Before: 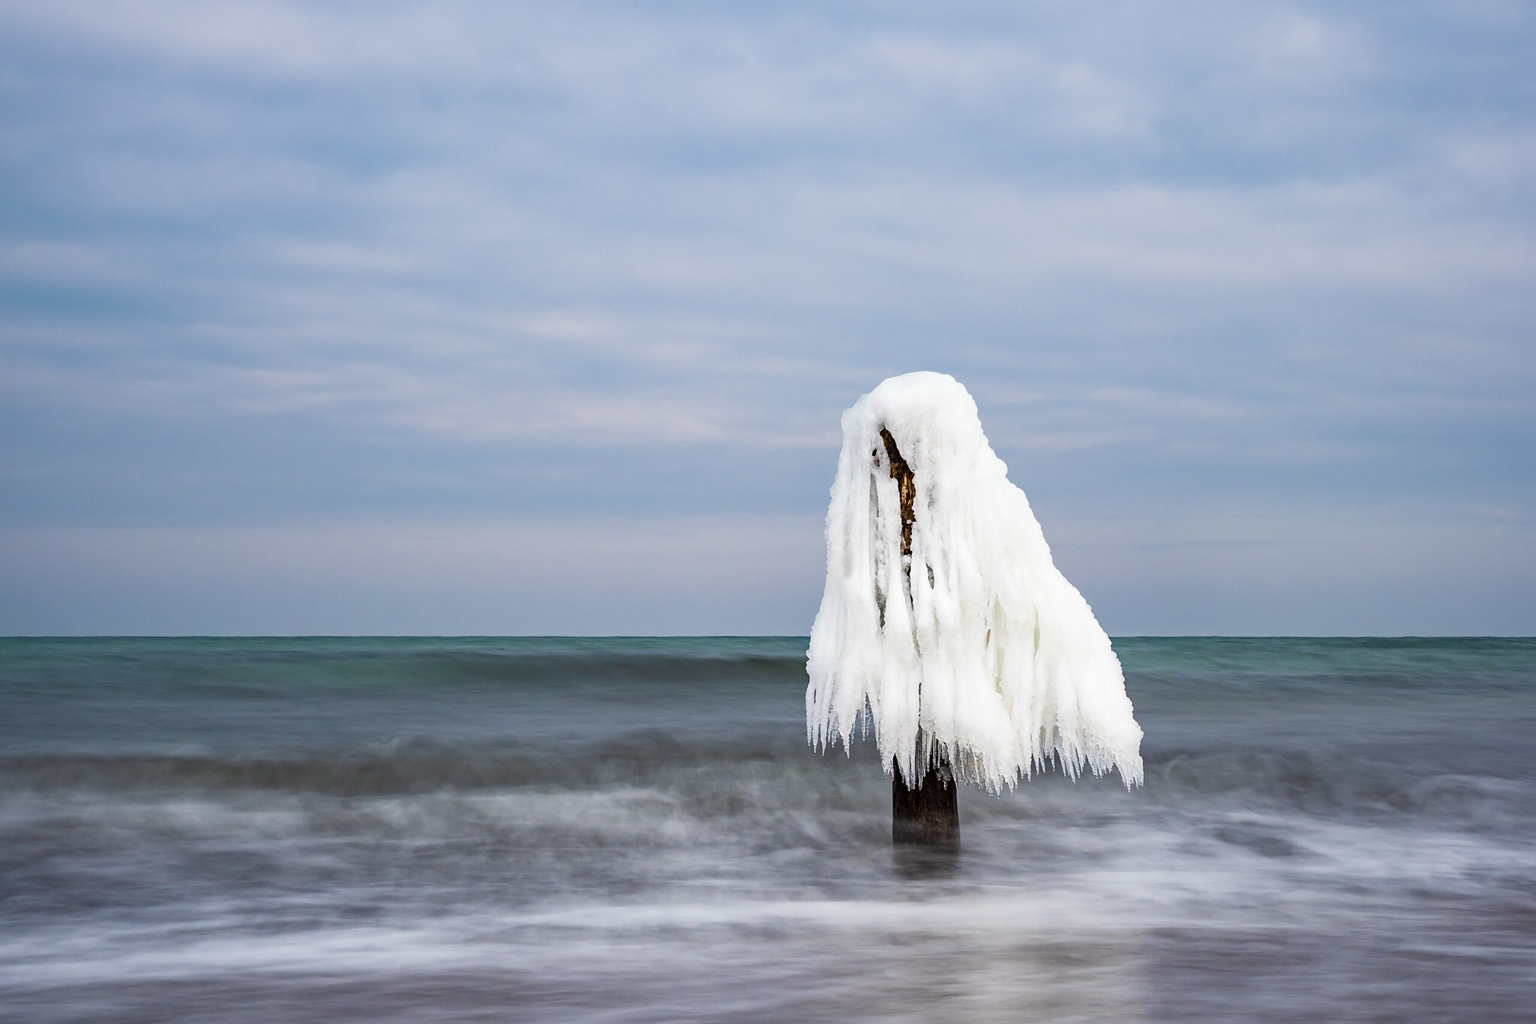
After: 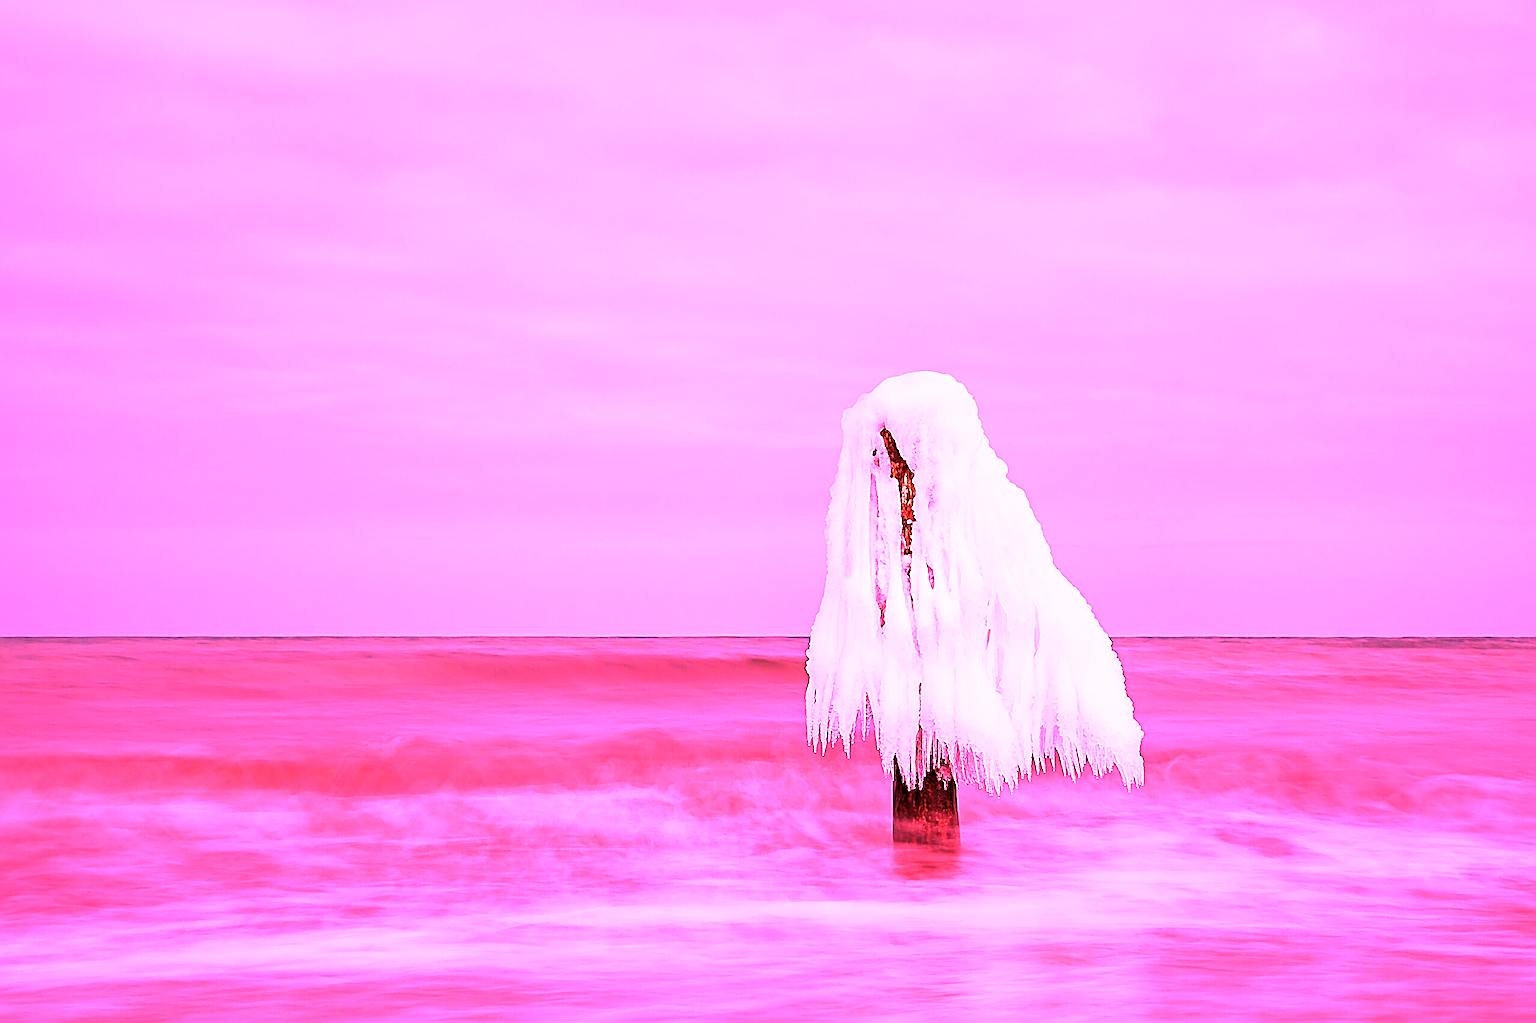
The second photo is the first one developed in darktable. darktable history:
white balance: red 4.26, blue 1.802
sharpen: on, module defaults
